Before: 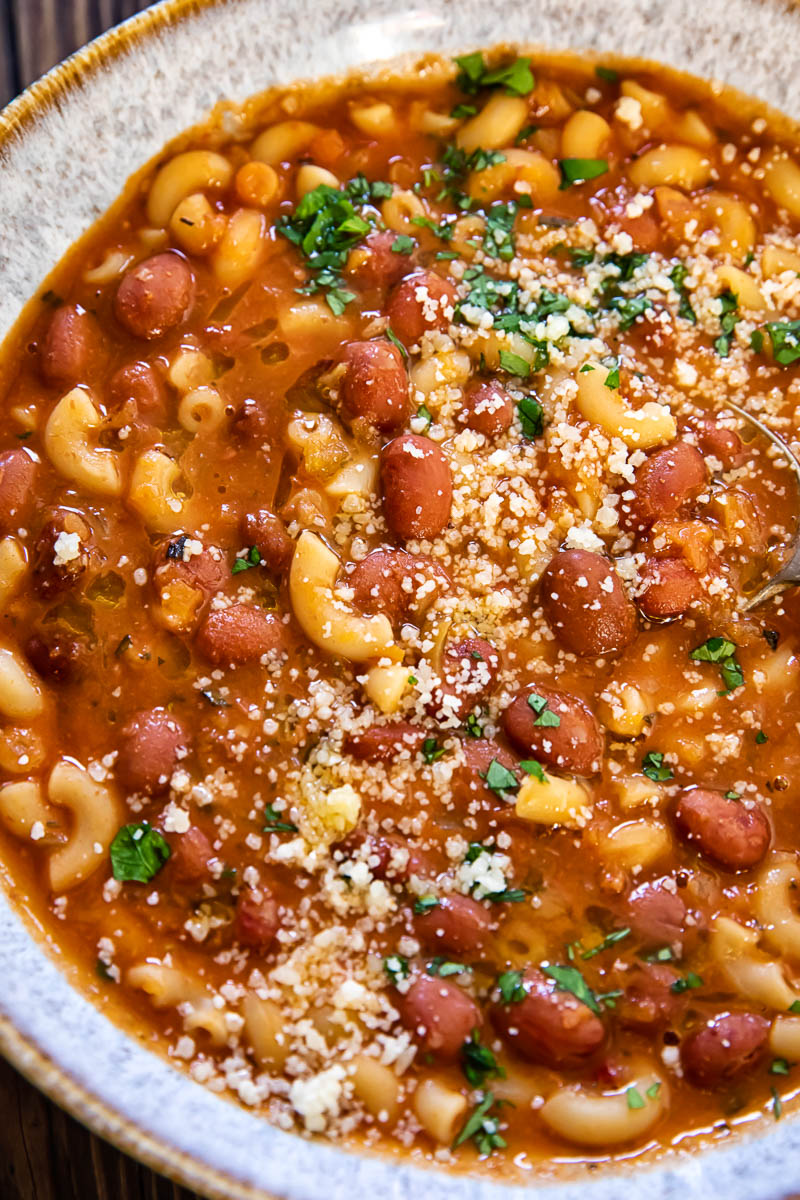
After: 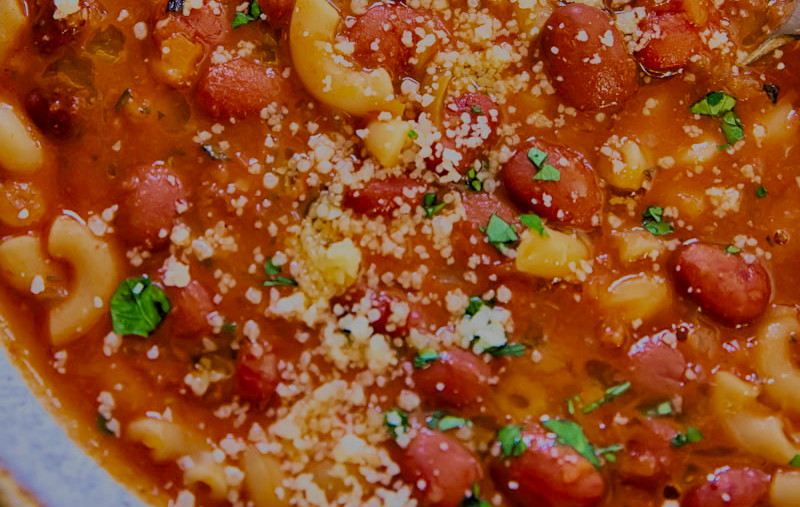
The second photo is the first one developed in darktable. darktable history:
crop: top 45.578%, bottom 12.116%
velvia: on, module defaults
filmic rgb: black relative exposure -8.01 EV, white relative exposure 8.02 EV, target black luminance 0%, hardness 2.41, latitude 76.2%, contrast 0.566, shadows ↔ highlights balance 0.001%, color science v6 (2022)
tone equalizer: -8 EV -0.456 EV, -7 EV -0.381 EV, -6 EV -0.307 EV, -5 EV -0.208 EV, -3 EV 0.232 EV, -2 EV 0.327 EV, -1 EV 0.402 EV, +0 EV 0.428 EV
shadows and highlights: shadows 52.45, soften with gaussian
contrast brightness saturation: contrast 0.068, brightness -0.127, saturation 0.059
